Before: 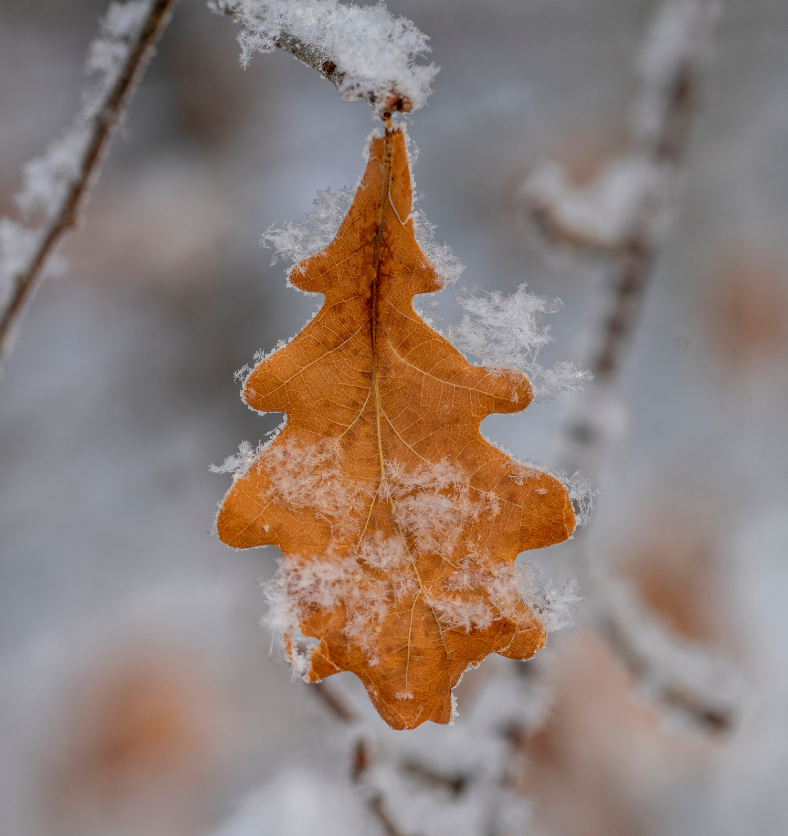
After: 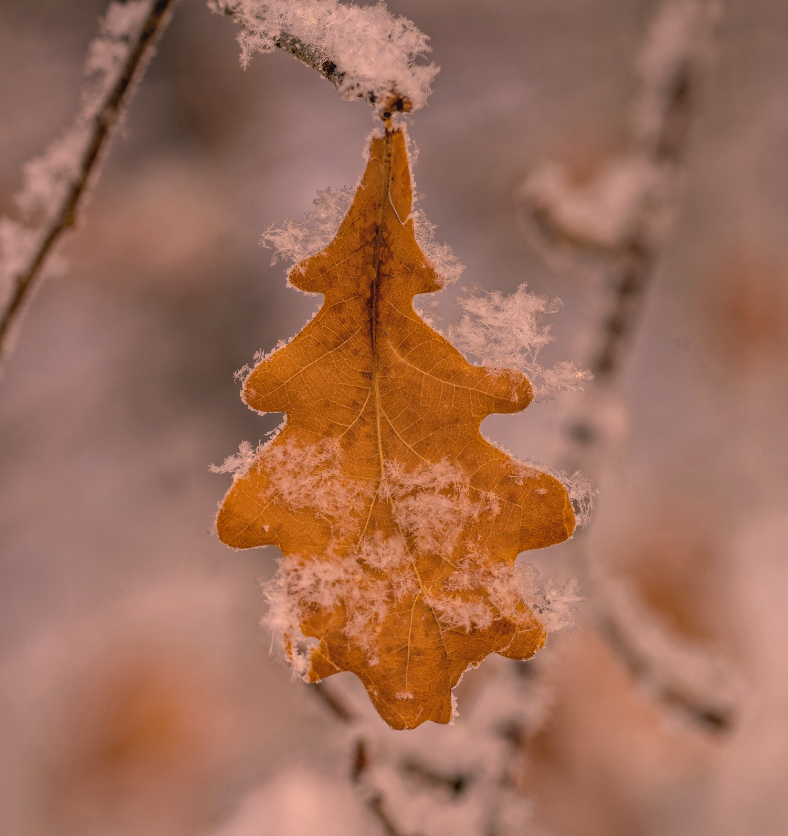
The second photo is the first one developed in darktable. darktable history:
haze removal: strength 0.303, distance 0.251, compatibility mode true, adaptive false
color balance rgb: perceptual saturation grading › global saturation 25.12%
contrast brightness saturation: contrast -0.103, saturation -0.101
color correction: highlights a* 39.24, highlights b* 39.75, saturation 0.691
